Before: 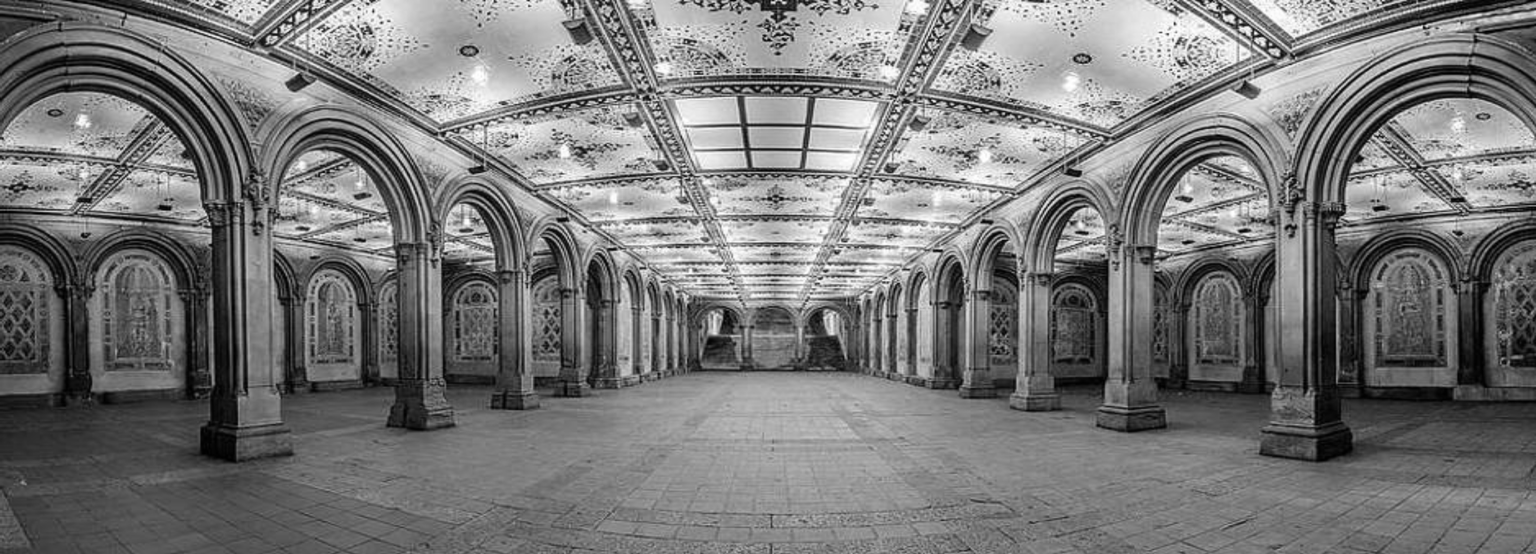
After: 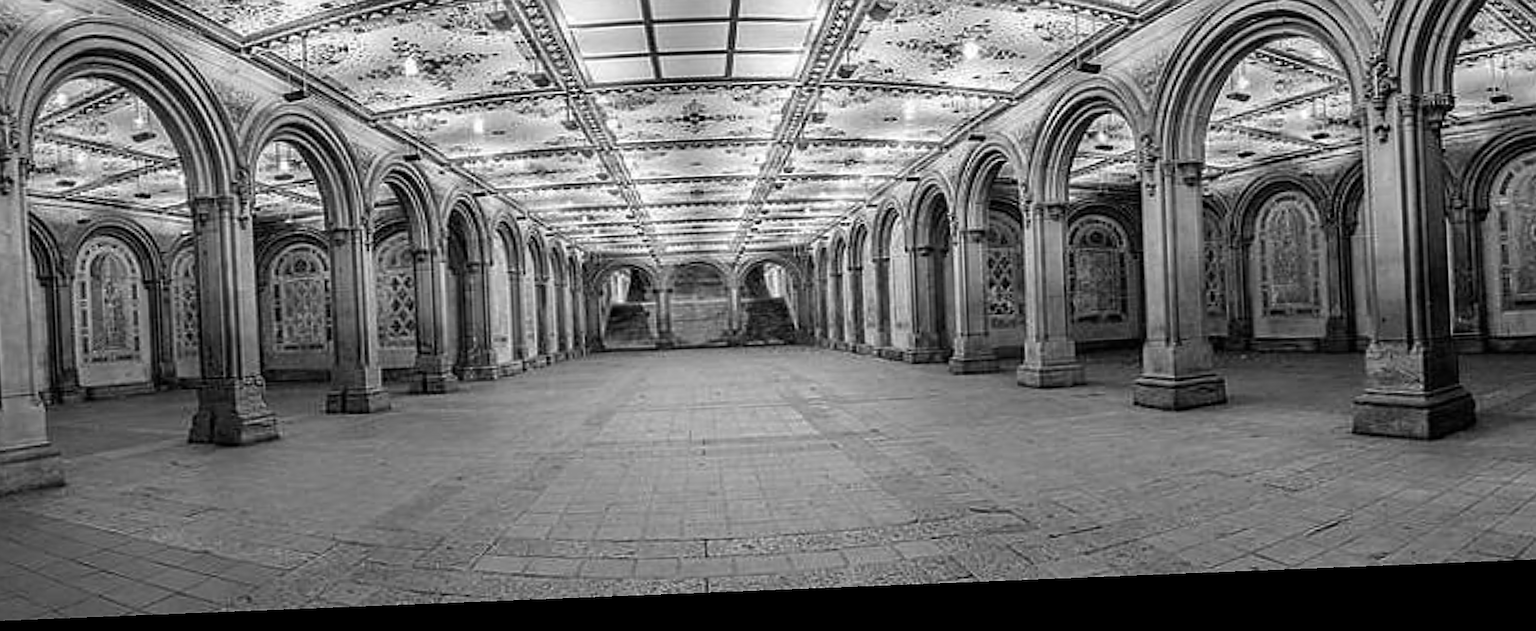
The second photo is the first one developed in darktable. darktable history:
sharpen: on, module defaults
crop: left 16.871%, top 22.857%, right 9.116%
rotate and perspective: rotation -2.29°, automatic cropping off
monochrome: a 32, b 64, size 2.3, highlights 1
